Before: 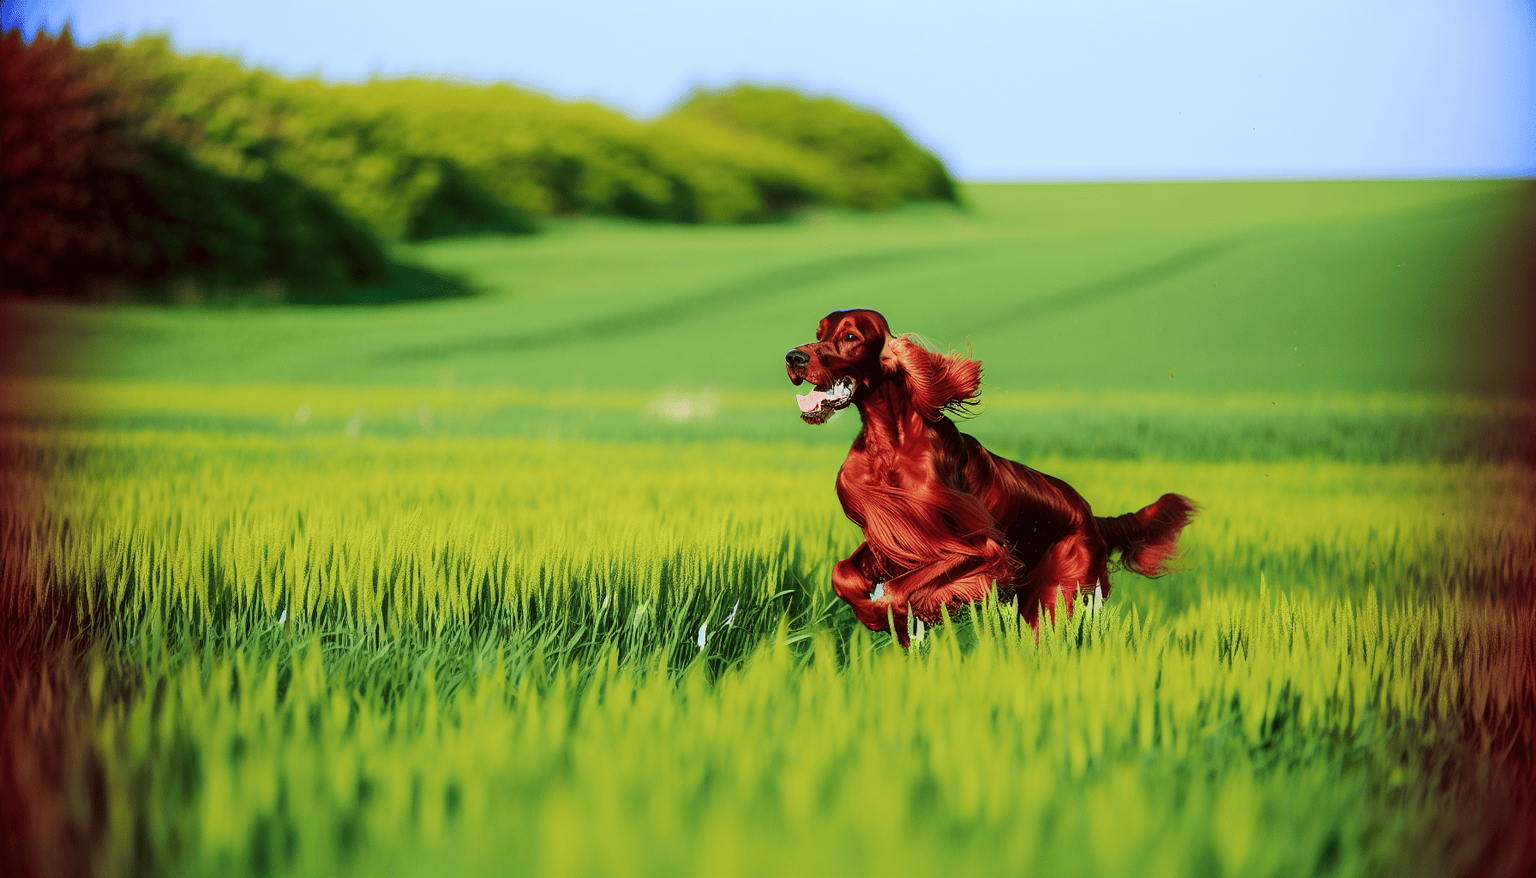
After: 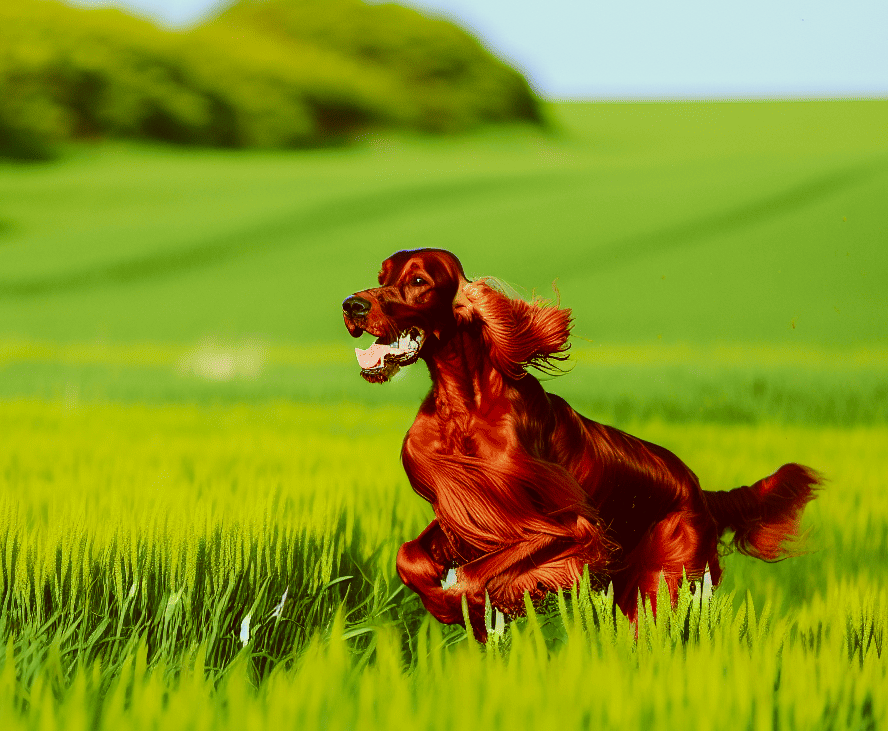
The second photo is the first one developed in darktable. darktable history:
crop: left 32.075%, top 10.976%, right 18.355%, bottom 17.596%
color correction: highlights a* -5.3, highlights b* 9.8, shadows a* 9.8, shadows b* 24.26
